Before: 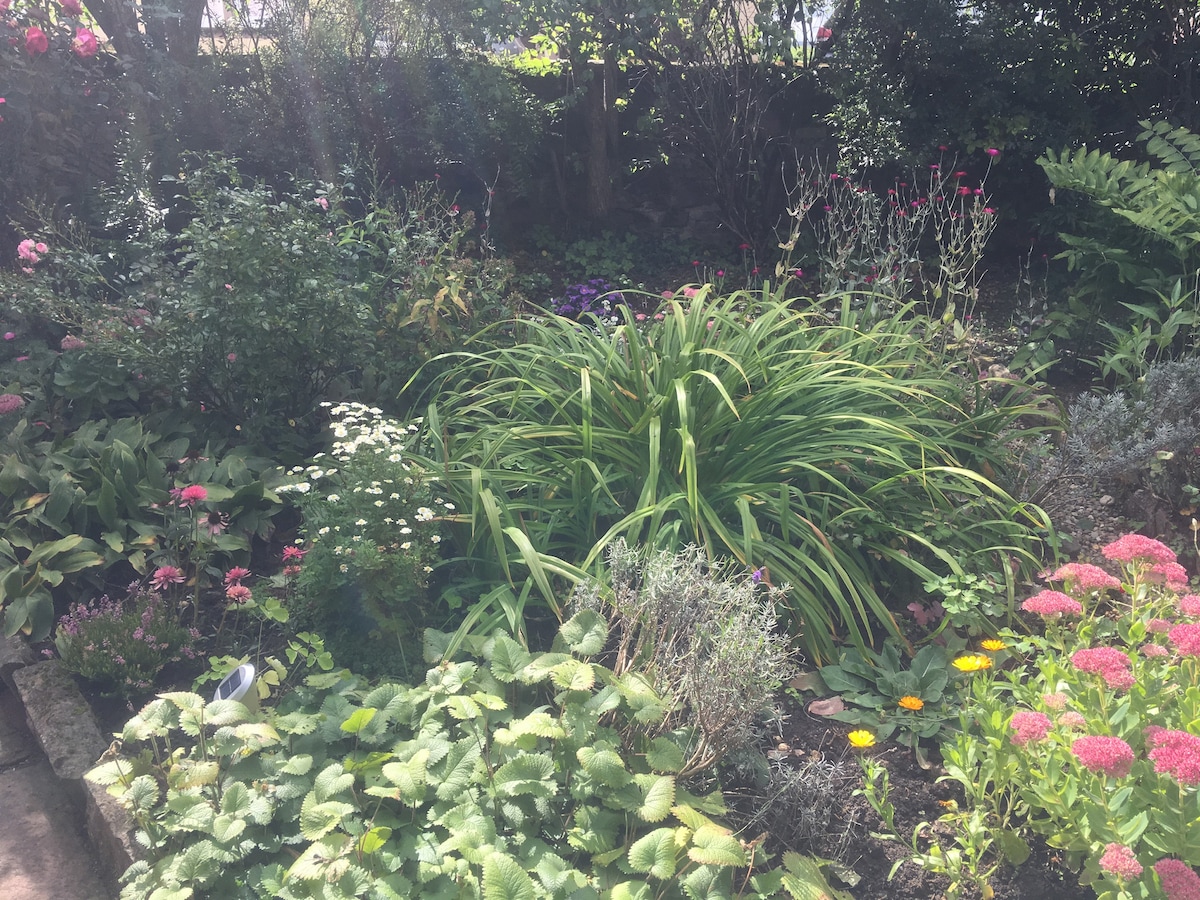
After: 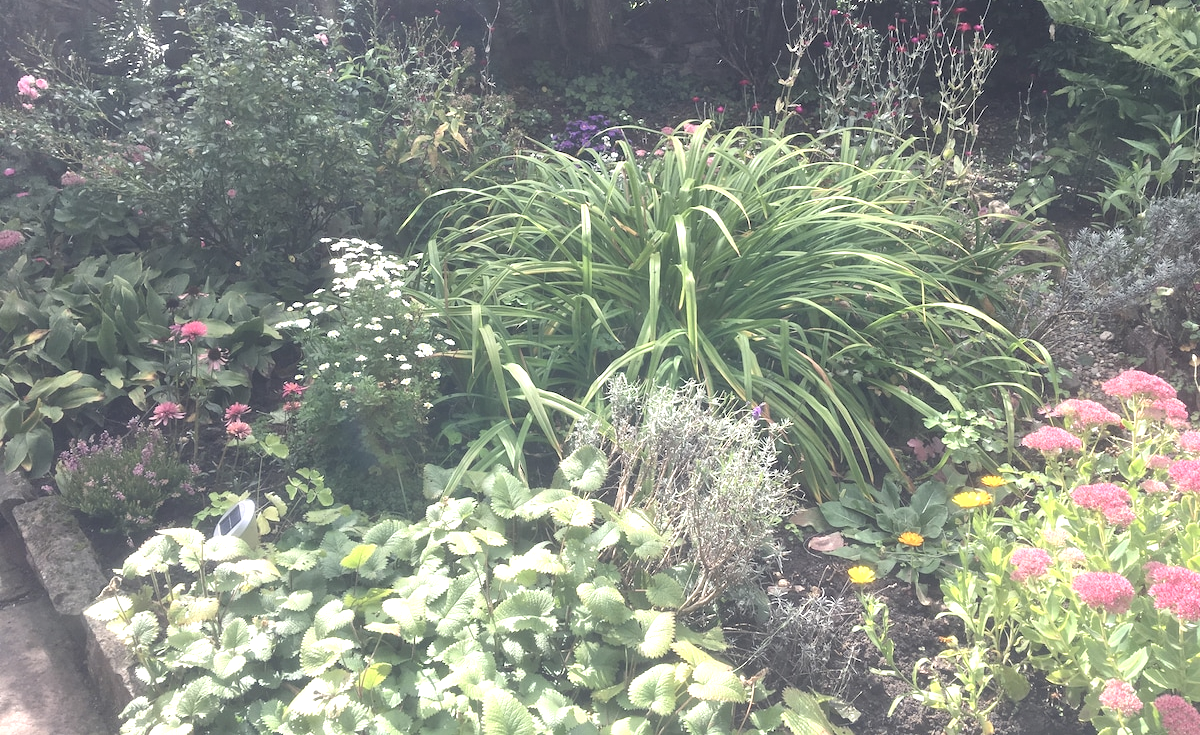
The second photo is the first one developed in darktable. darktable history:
exposure: black level correction 0, exposure 0.69 EV, compensate highlight preservation false
color correction: highlights b* 0.054, saturation 0.774
crop and rotate: top 18.26%
